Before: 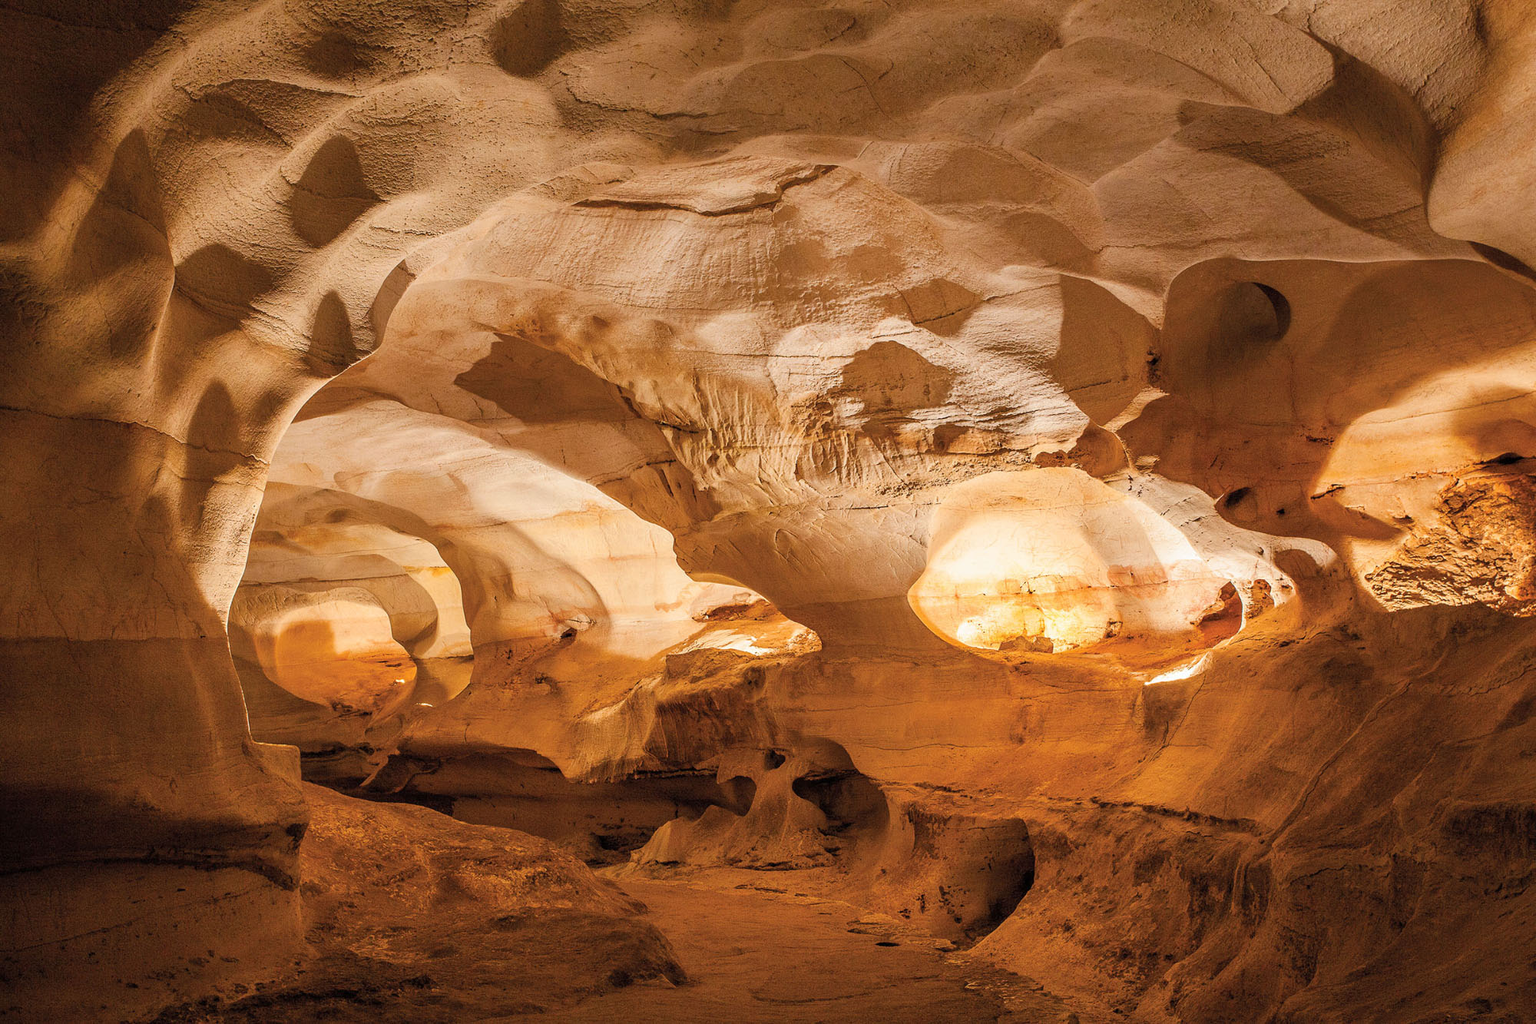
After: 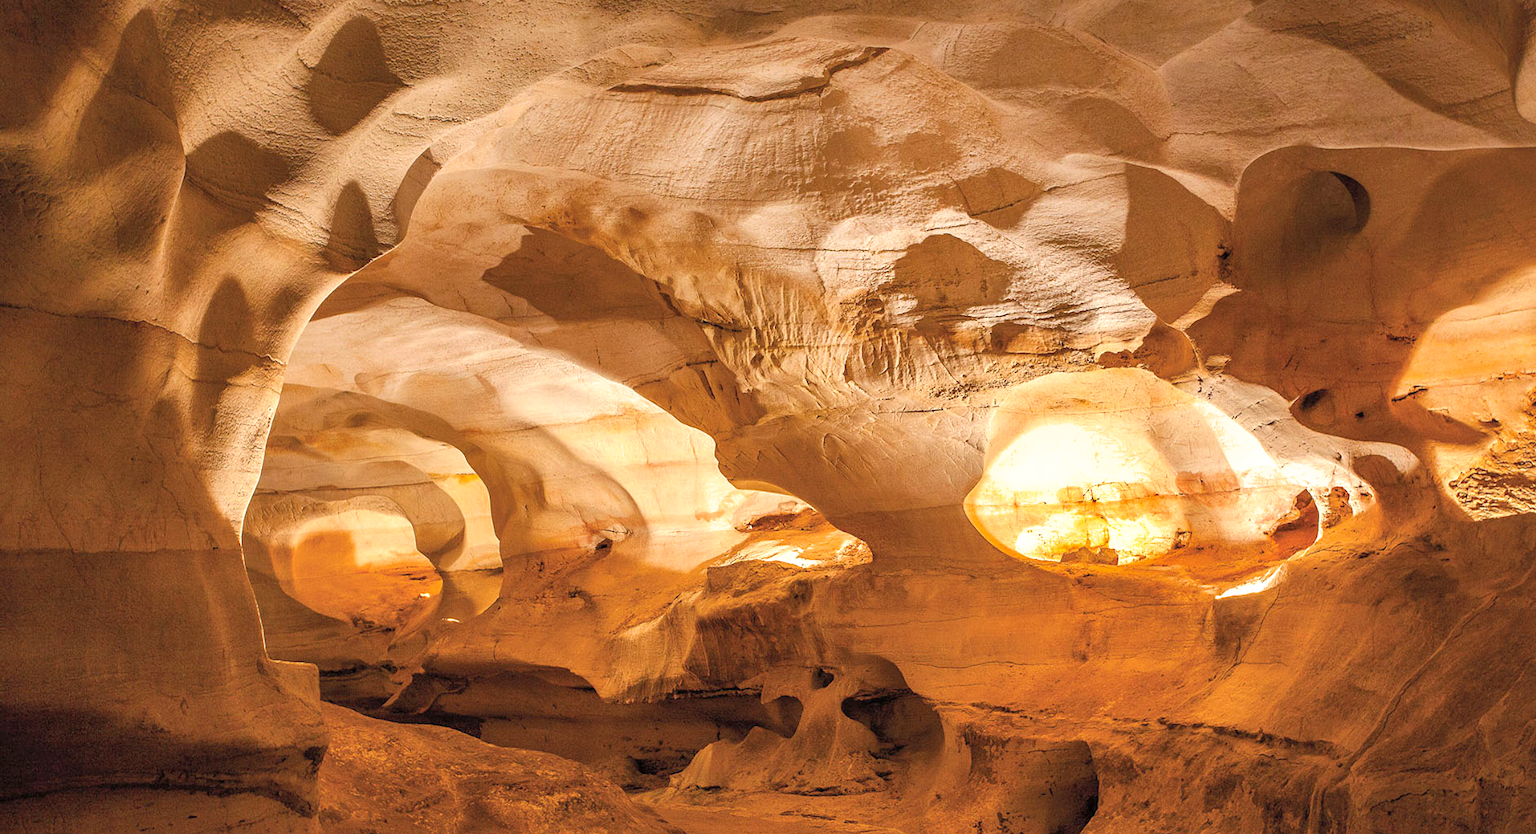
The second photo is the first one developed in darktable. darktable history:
crop and rotate: angle 0.033°, top 11.809%, right 5.679%, bottom 11.318%
exposure: exposure 0.374 EV, compensate highlight preservation false
shadows and highlights: on, module defaults
